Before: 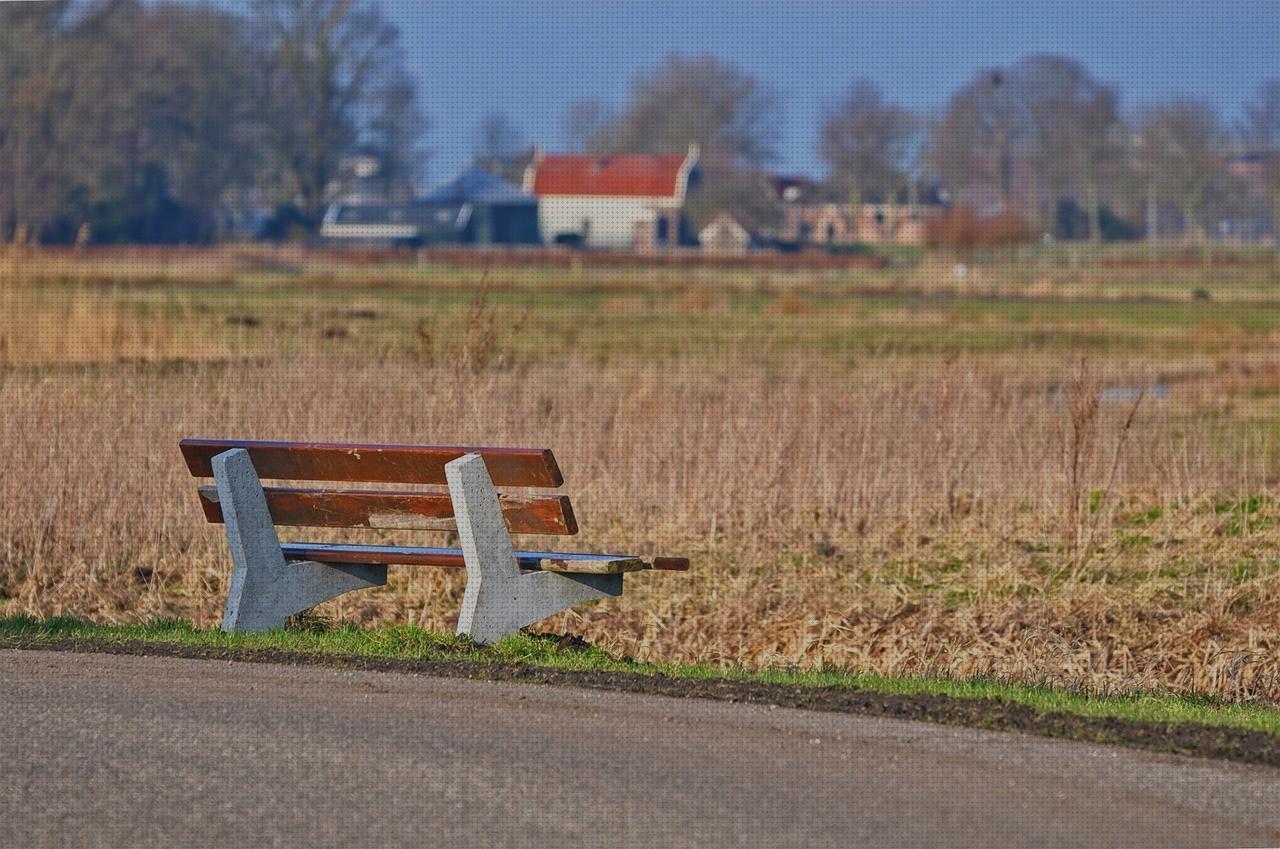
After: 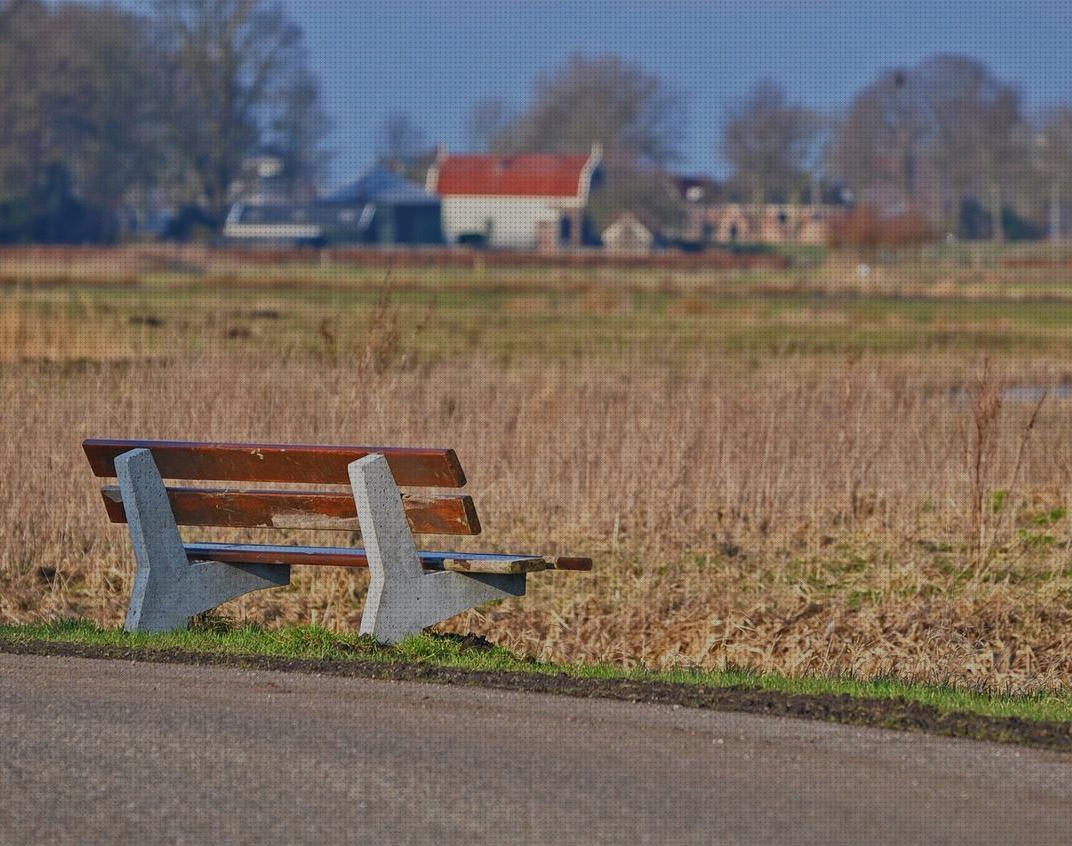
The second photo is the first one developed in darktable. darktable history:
exposure: exposure -0.151 EV, compensate highlight preservation false
crop: left 7.598%, right 7.873%
